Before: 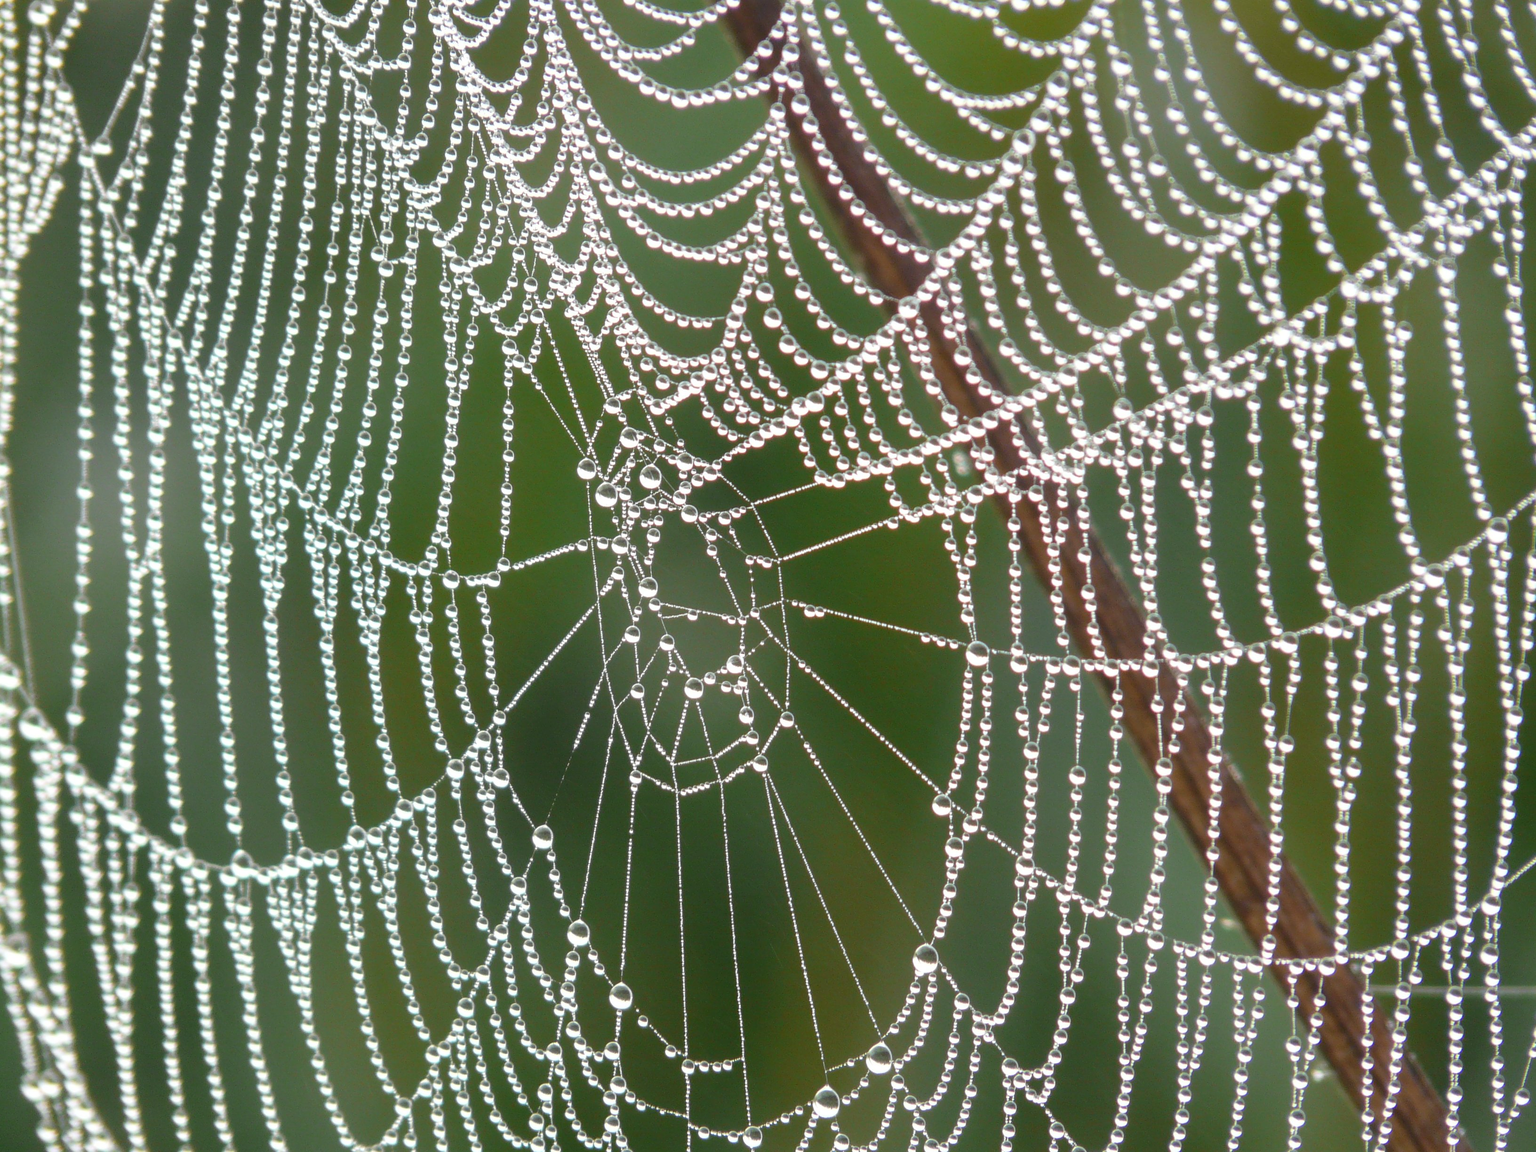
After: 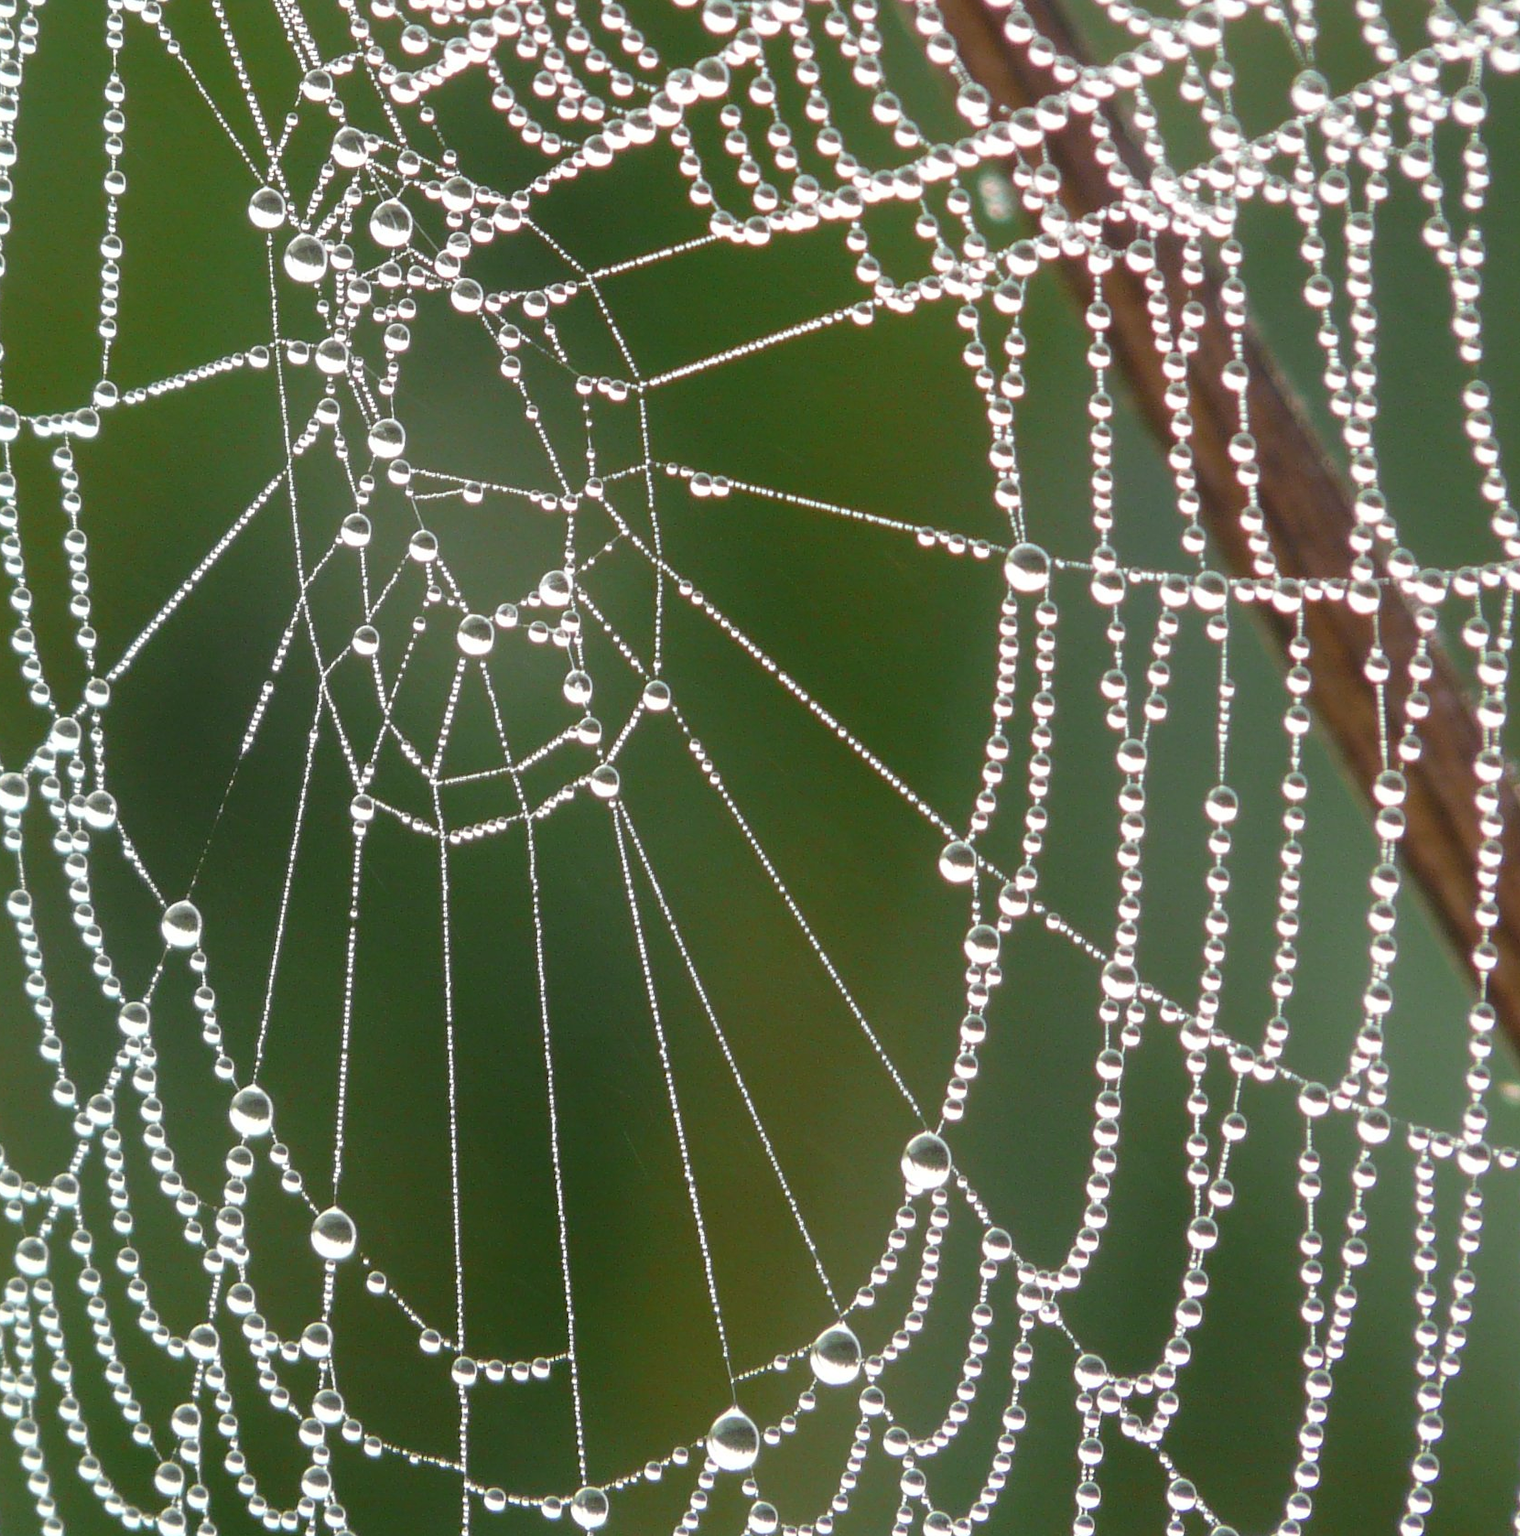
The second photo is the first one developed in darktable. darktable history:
crop and rotate: left 29.27%, top 31.454%, right 19.818%
